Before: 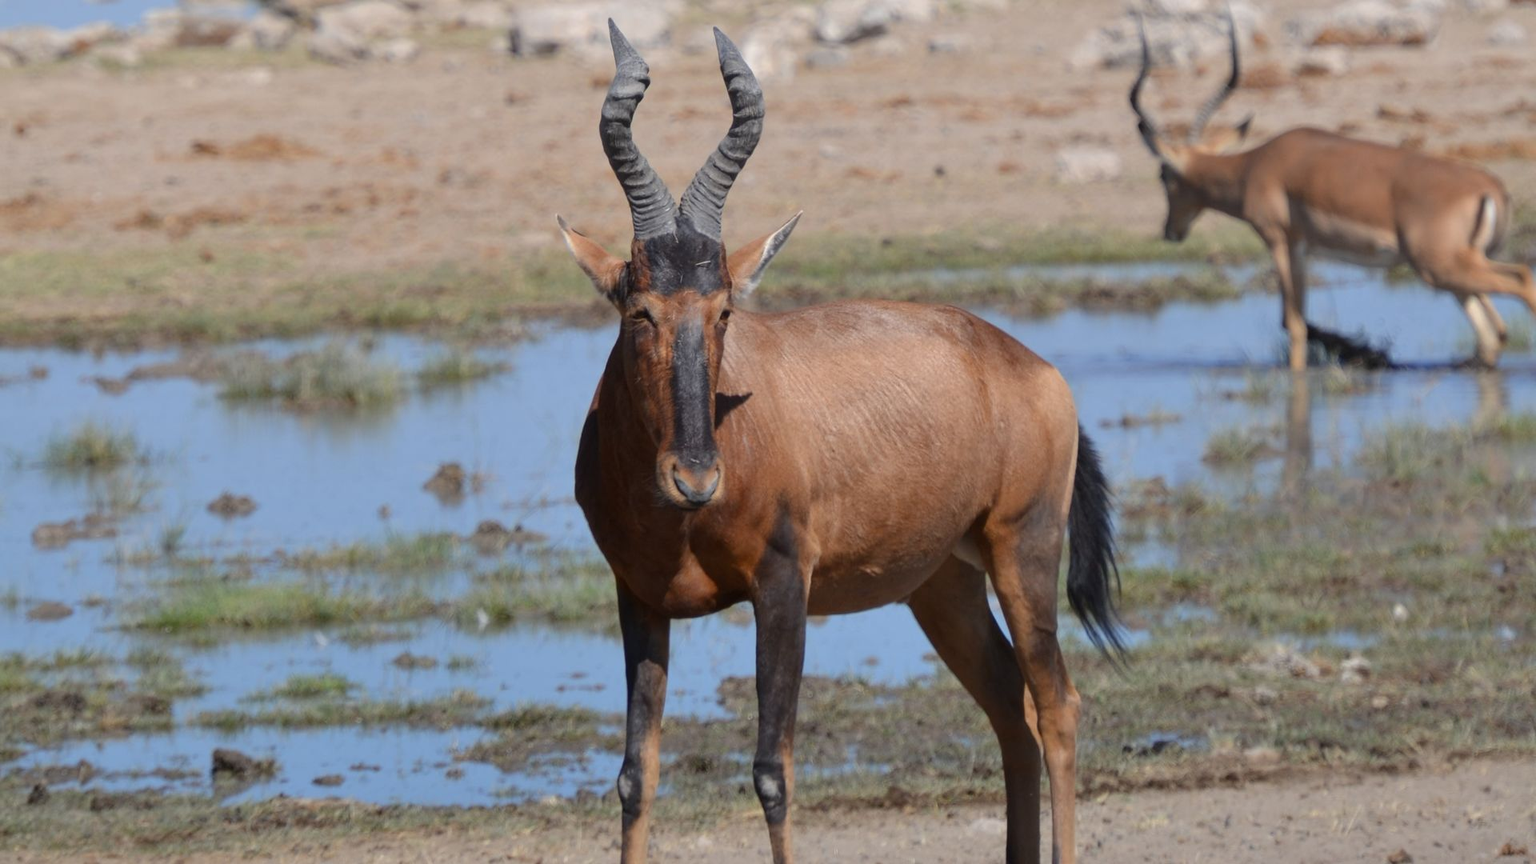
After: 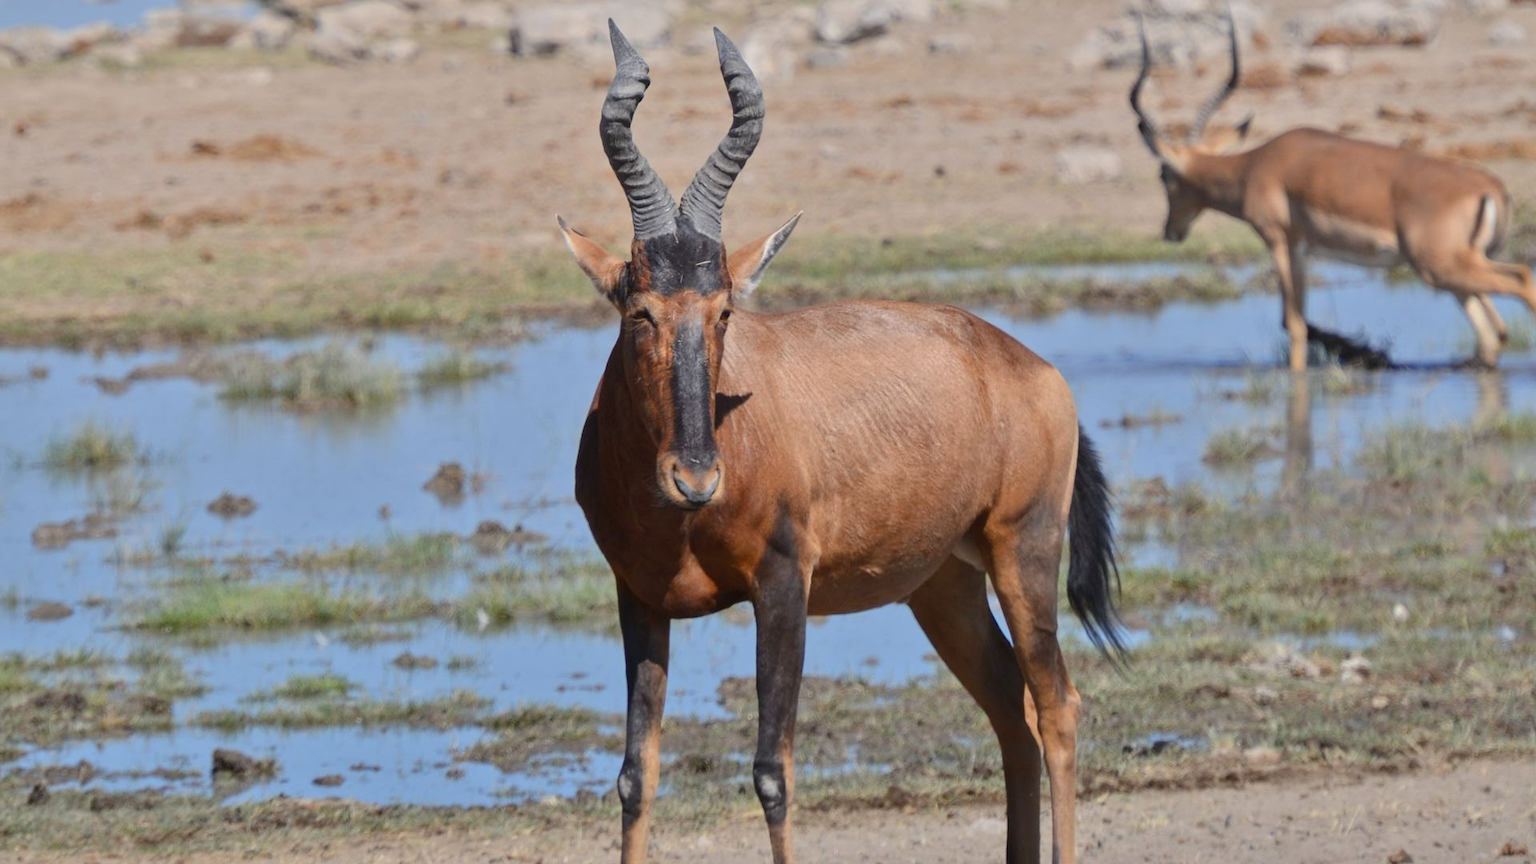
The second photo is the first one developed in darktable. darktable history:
contrast brightness saturation: contrast 0.2, brightness 0.15, saturation 0.14
tone equalizer: -8 EV -0.002 EV, -7 EV 0.005 EV, -6 EV -0.008 EV, -5 EV 0.007 EV, -4 EV -0.042 EV, -3 EV -0.233 EV, -2 EV -0.662 EV, -1 EV -0.983 EV, +0 EV -0.969 EV, smoothing diameter 2%, edges refinement/feathering 20, mask exposure compensation -1.57 EV, filter diffusion 5
